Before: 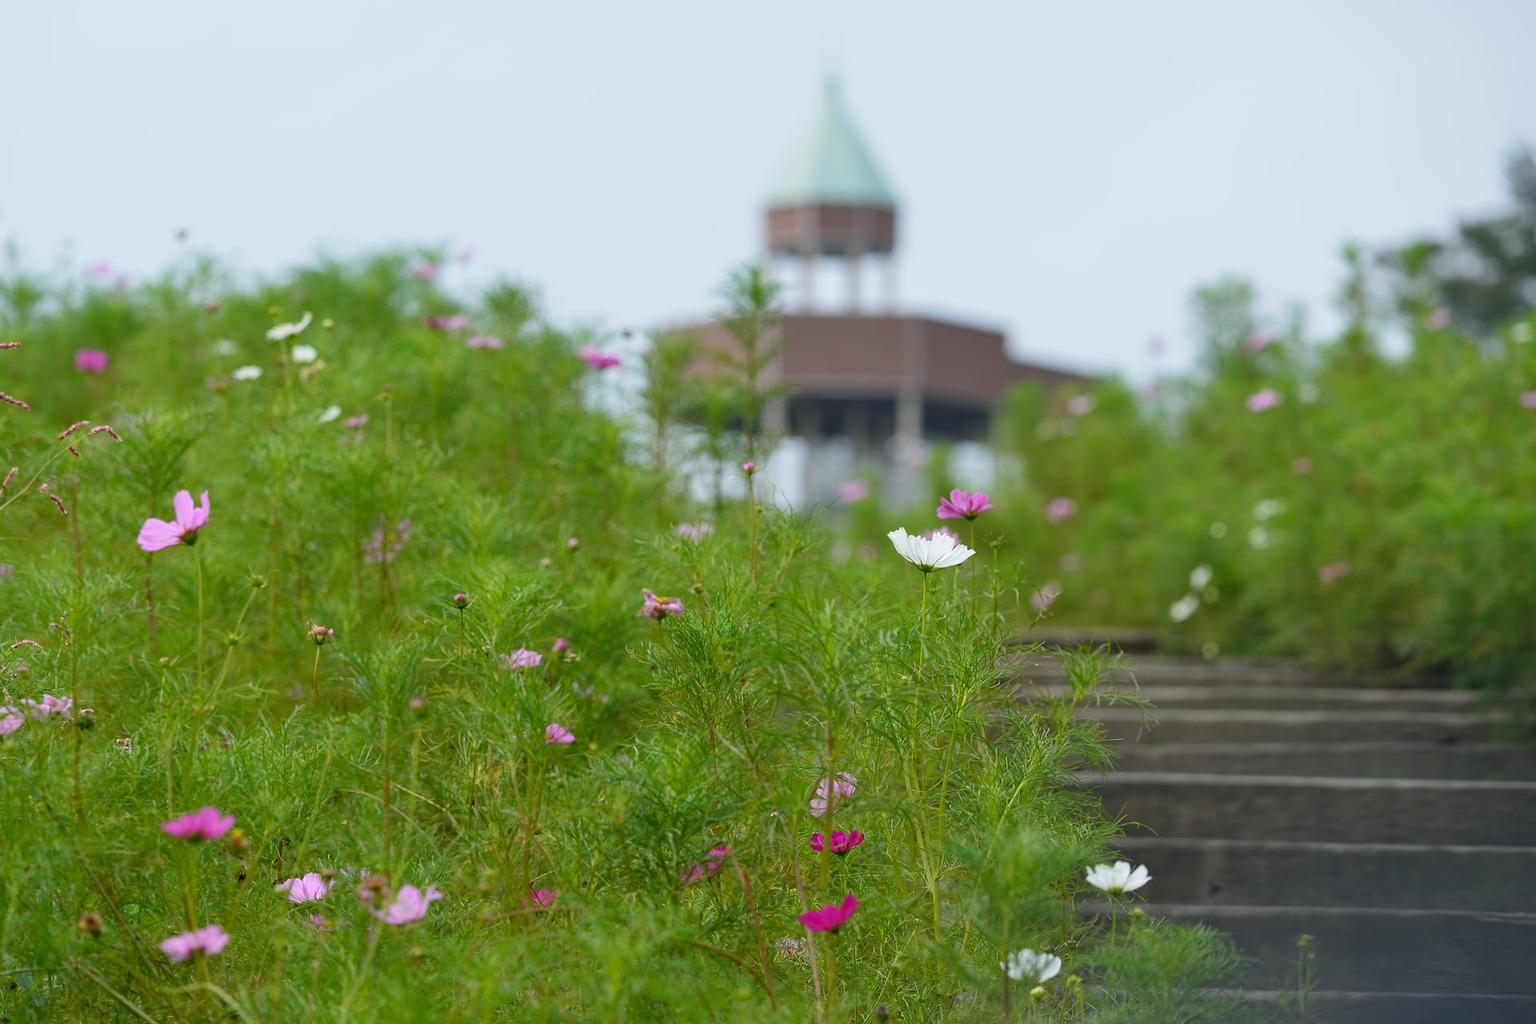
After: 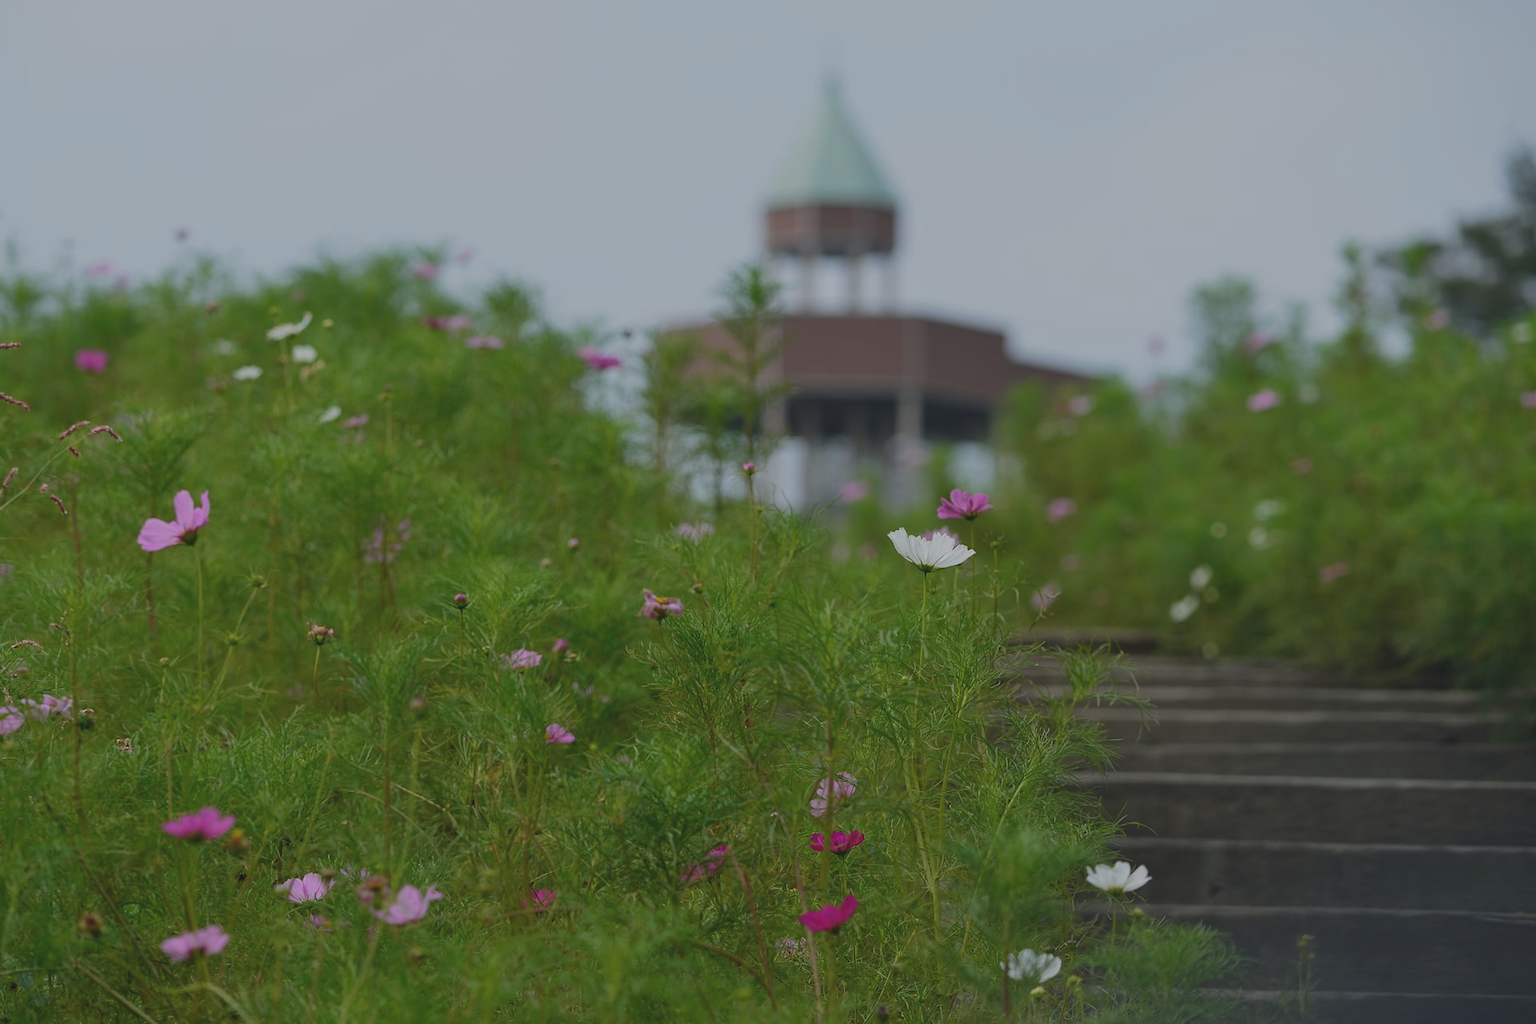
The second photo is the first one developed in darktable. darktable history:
exposure: black level correction -0.018, exposure -1.011 EV, compensate exposure bias true, compensate highlight preservation false
